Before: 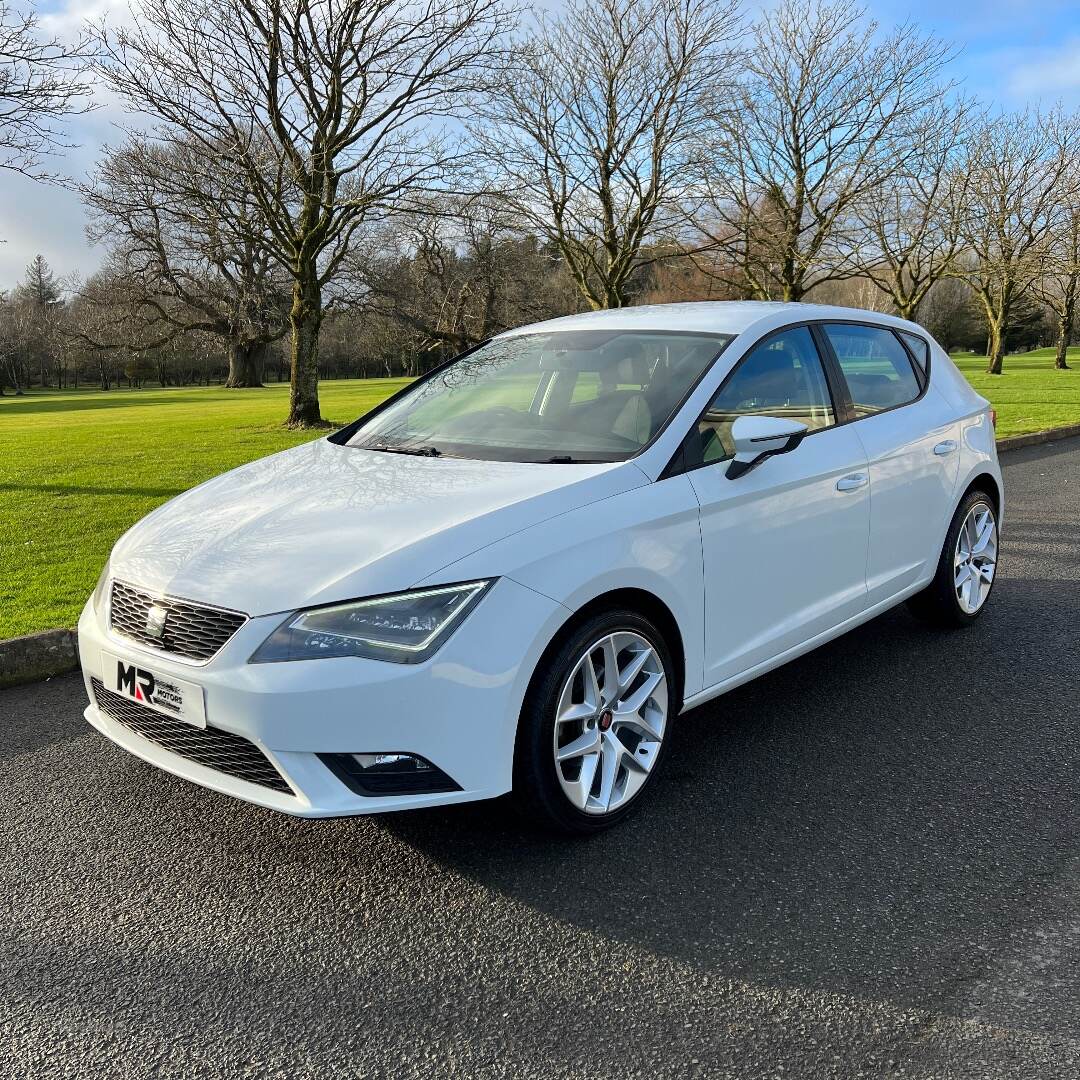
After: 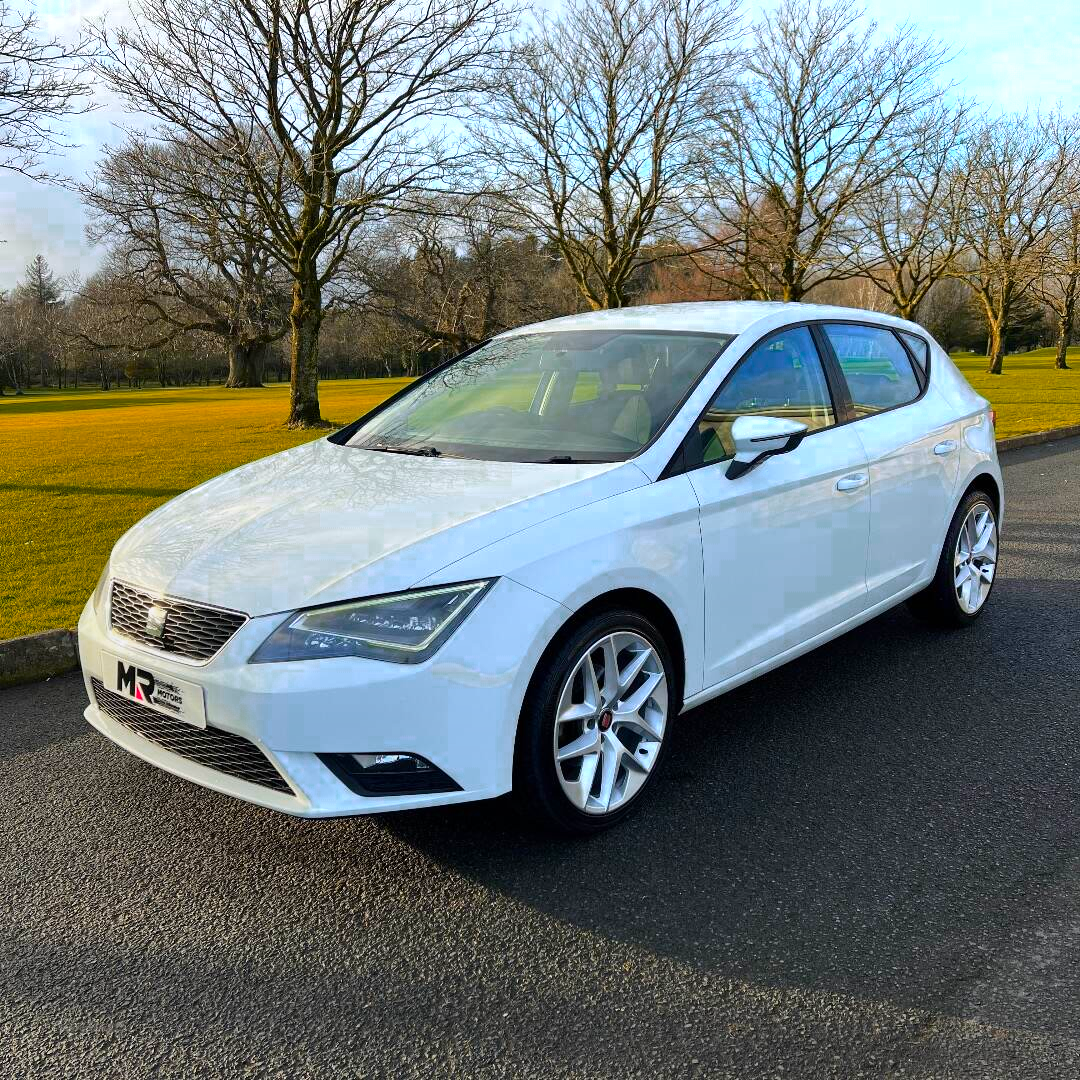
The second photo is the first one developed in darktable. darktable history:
color zones: curves: ch0 [(0.473, 0.374) (0.742, 0.784)]; ch1 [(0.354, 0.737) (0.742, 0.705)]; ch2 [(0.318, 0.421) (0.758, 0.532)]
graduated density: rotation -180°, offset 27.42
